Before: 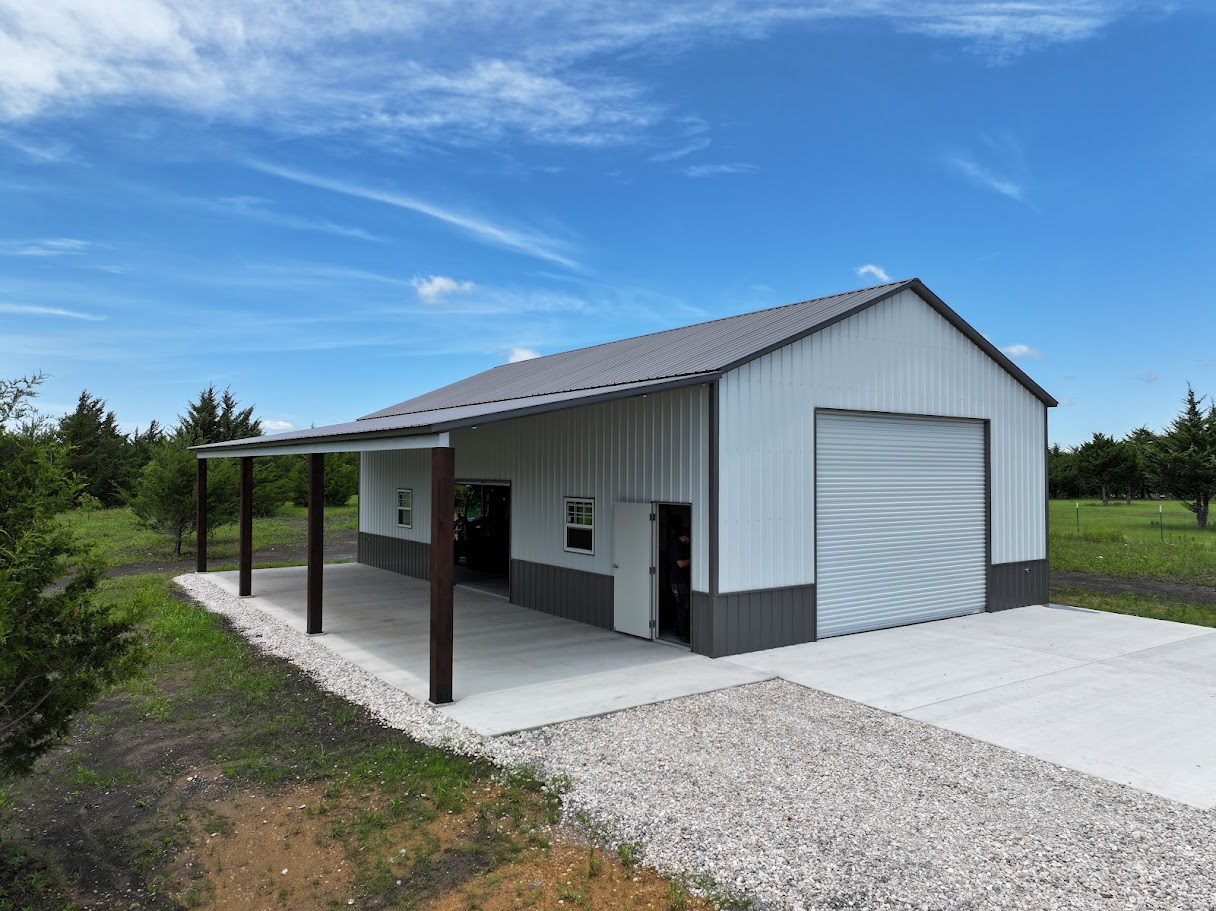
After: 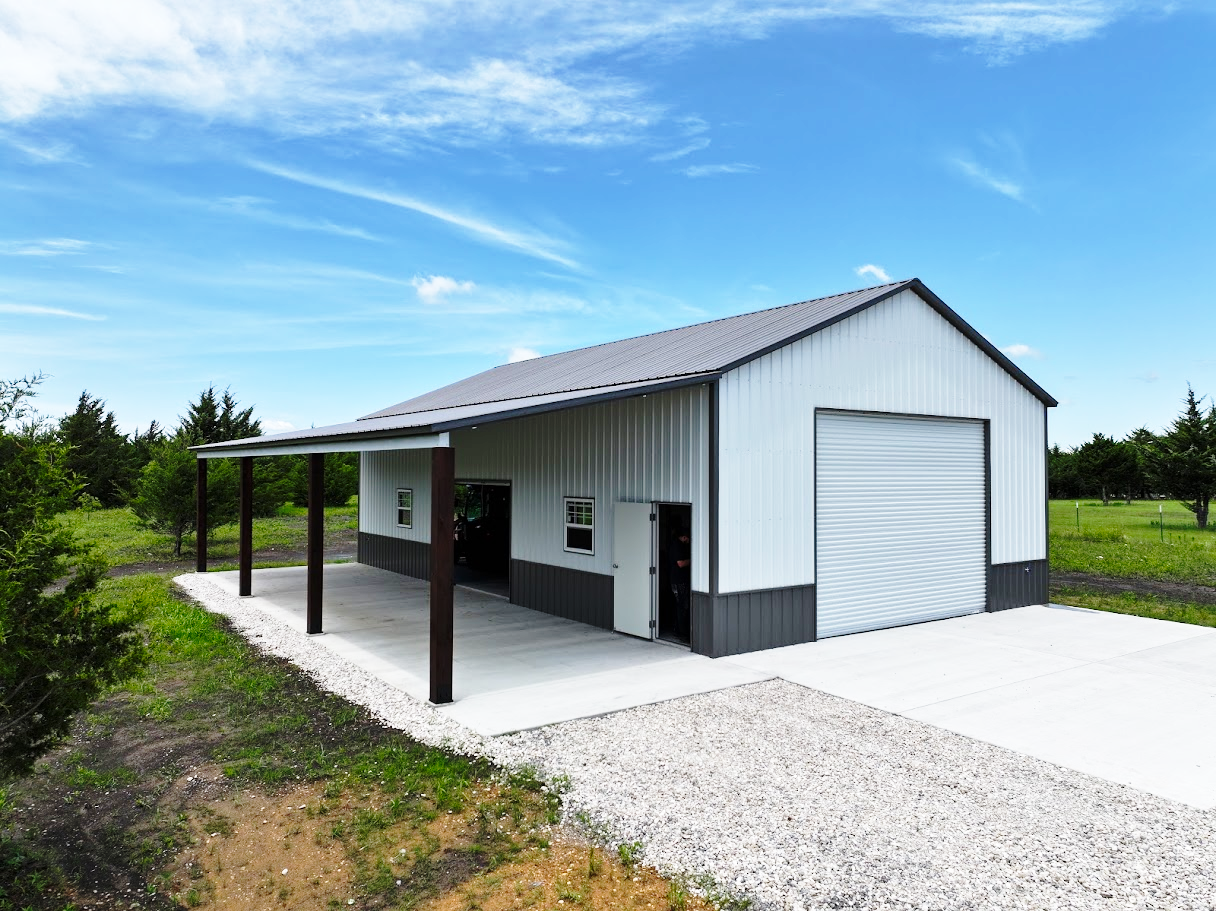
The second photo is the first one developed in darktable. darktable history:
base curve: curves: ch0 [(0, 0) (0.036, 0.037) (0.121, 0.228) (0.46, 0.76) (0.859, 0.983) (1, 1)], preserve colors none
contrast brightness saturation: contrast 0.03, brightness -0.04
